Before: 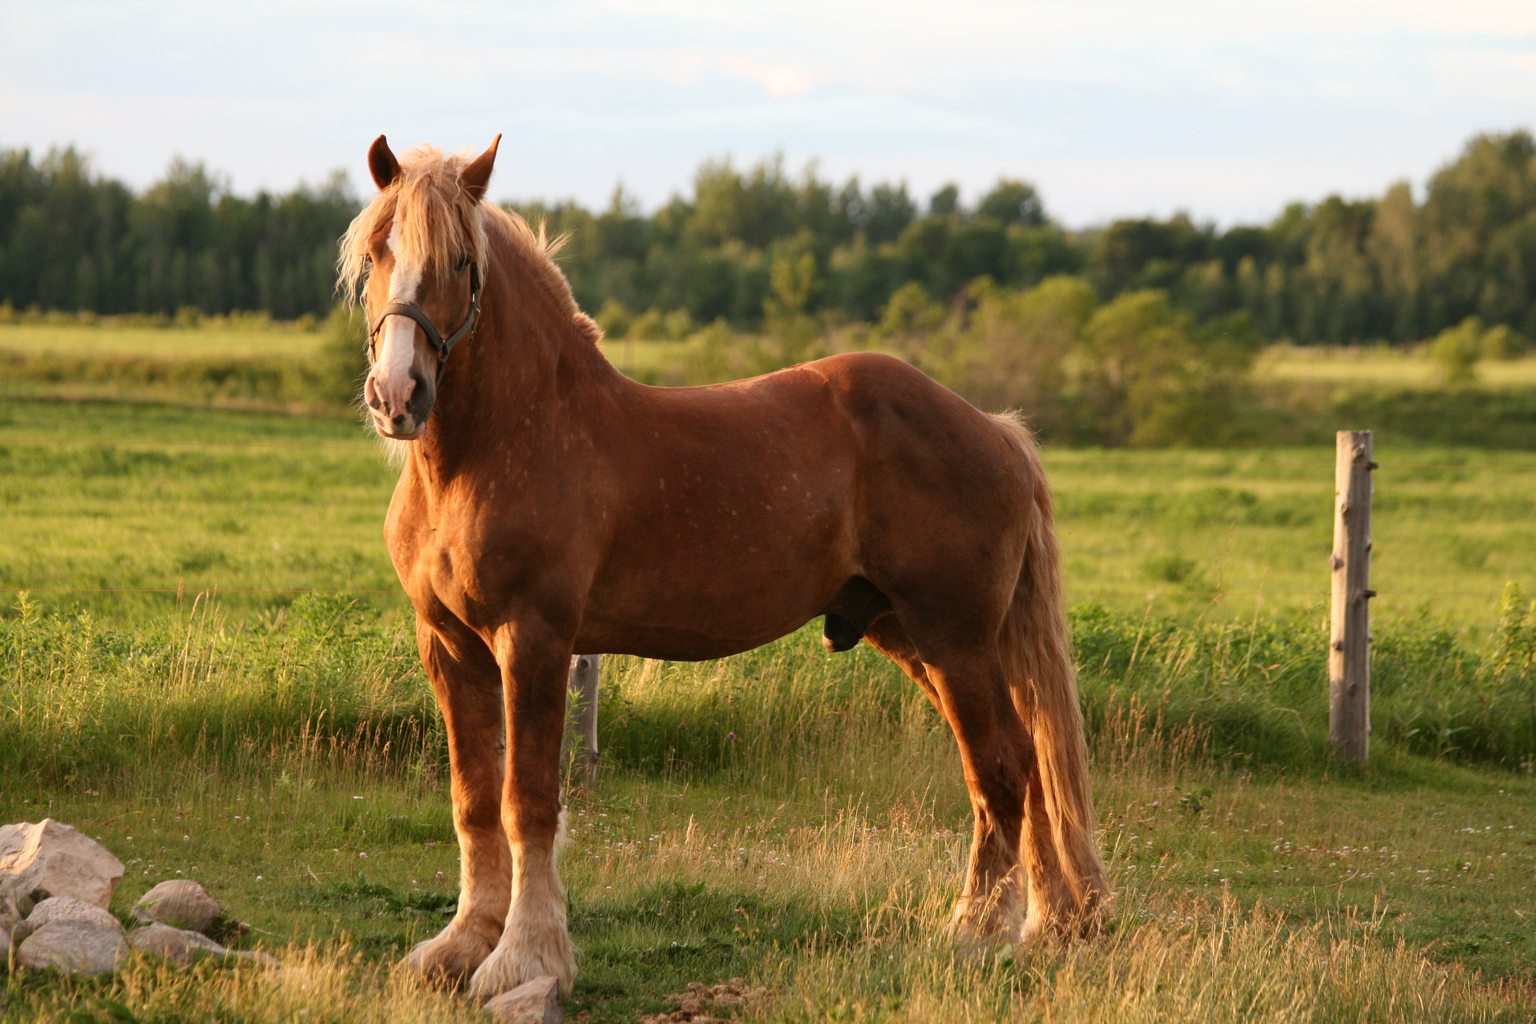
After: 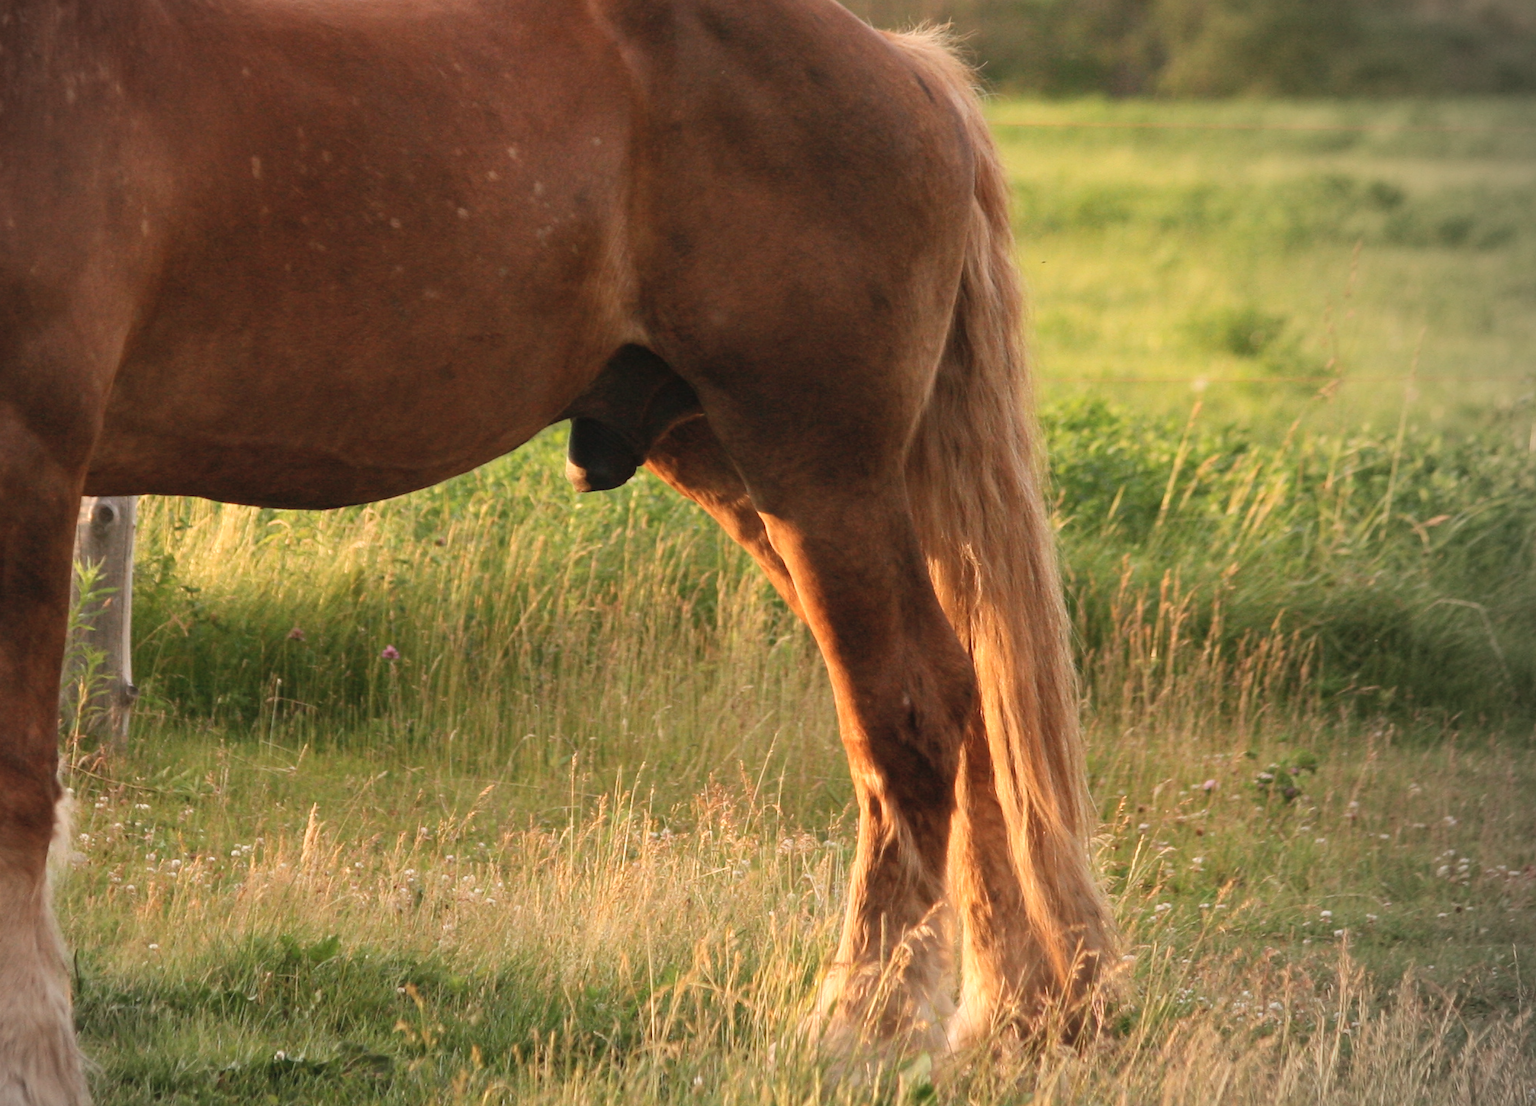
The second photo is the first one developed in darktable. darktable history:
crop: left 34.479%, top 38.822%, right 13.718%, bottom 5.172%
contrast brightness saturation: contrast 0.14, brightness 0.21
vignetting: center (-0.15, 0.013)
